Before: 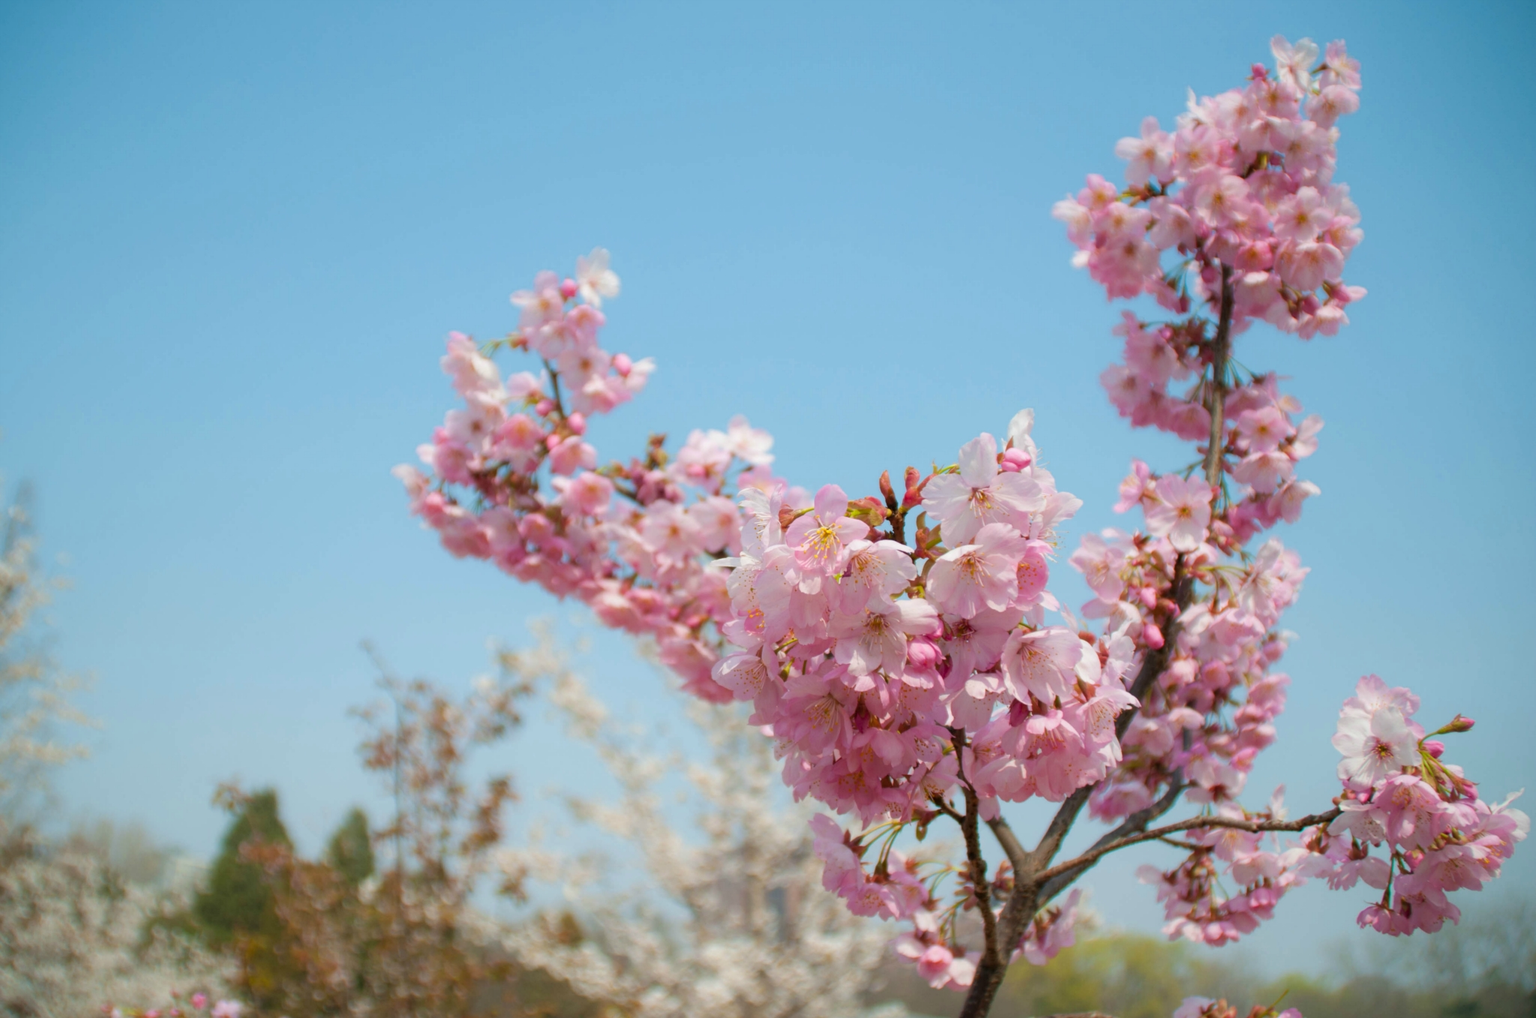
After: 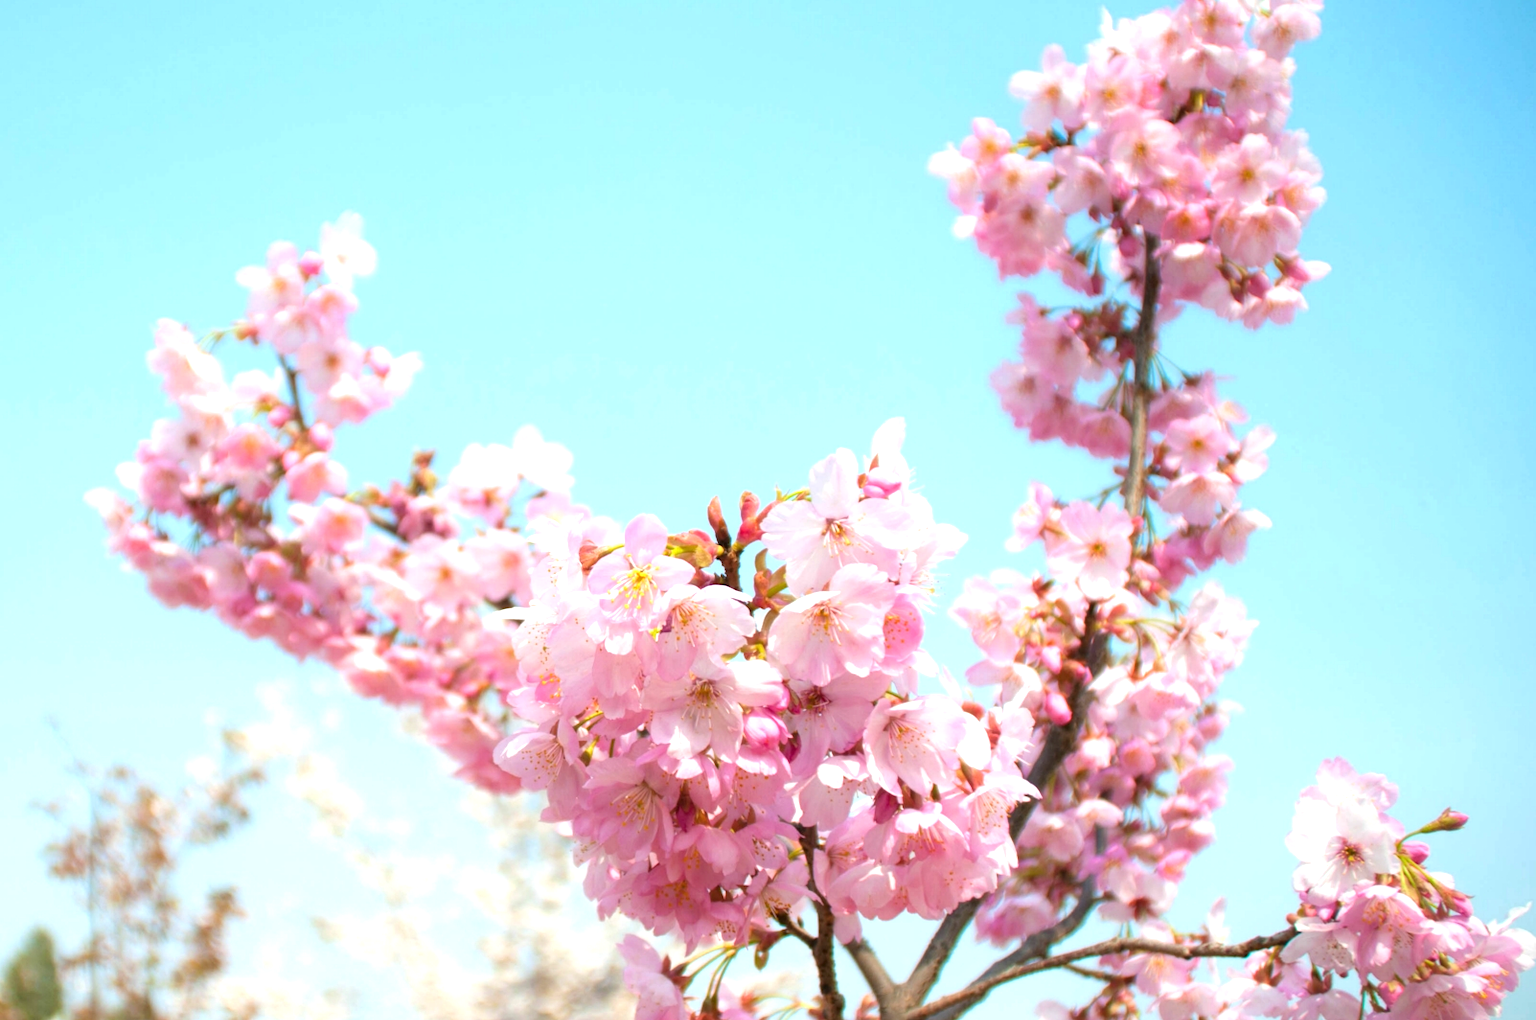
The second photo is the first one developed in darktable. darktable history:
exposure: black level correction 0, exposure 1 EV, compensate highlight preservation false
crop and rotate: left 21.216%, top 8.093%, right 0.488%, bottom 13.414%
